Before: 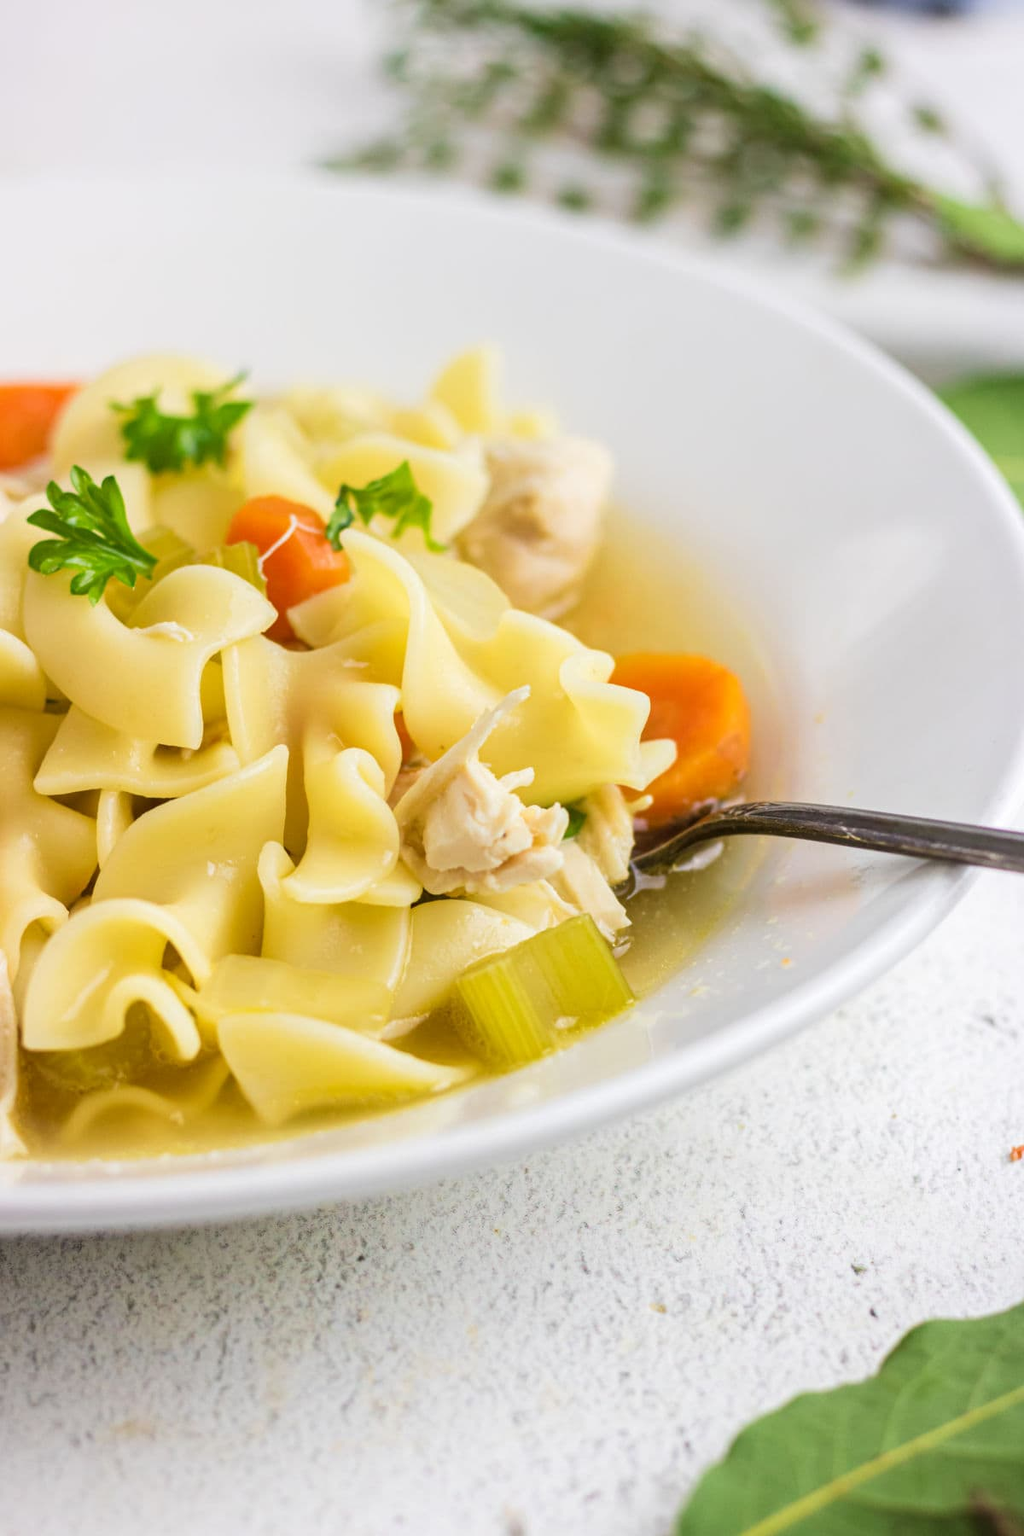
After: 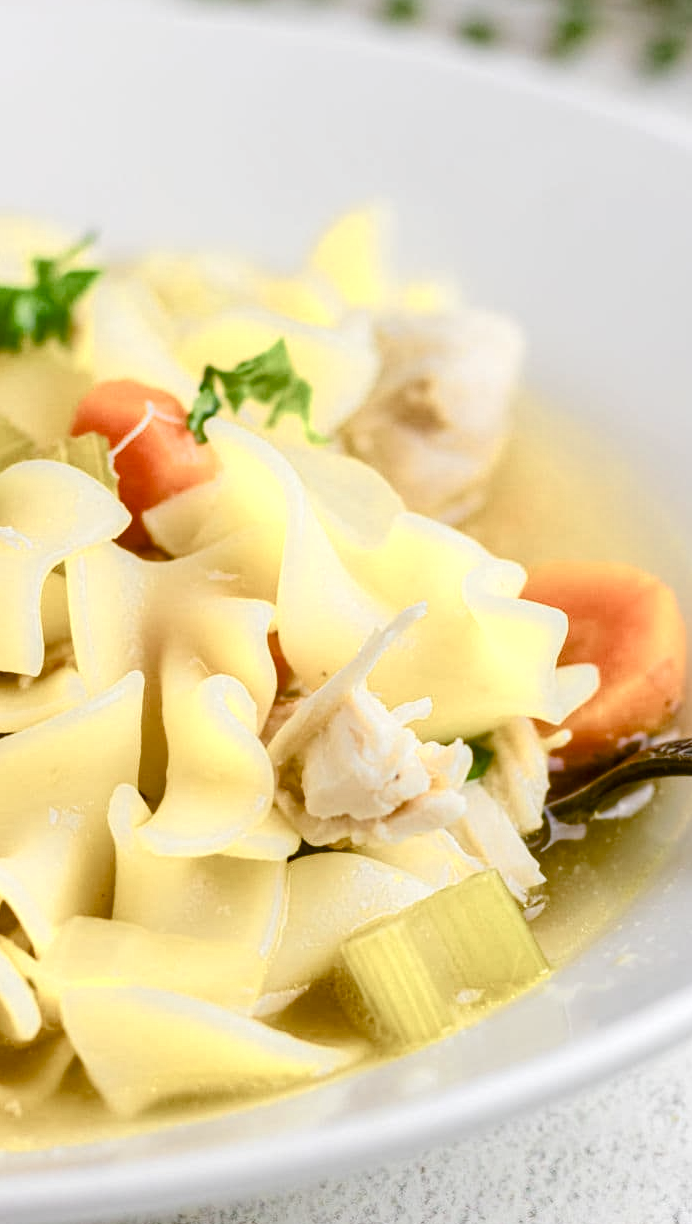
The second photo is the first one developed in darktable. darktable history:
local contrast: highlights 104%, shadows 98%, detail 119%, midtone range 0.2
color balance rgb: perceptual saturation grading › global saturation 20%, perceptual saturation grading › highlights -49.891%, perceptual saturation grading › shadows 24.641%, saturation formula JzAzBz (2021)
crop: left 16.224%, top 11.275%, right 26.047%, bottom 20.72%
